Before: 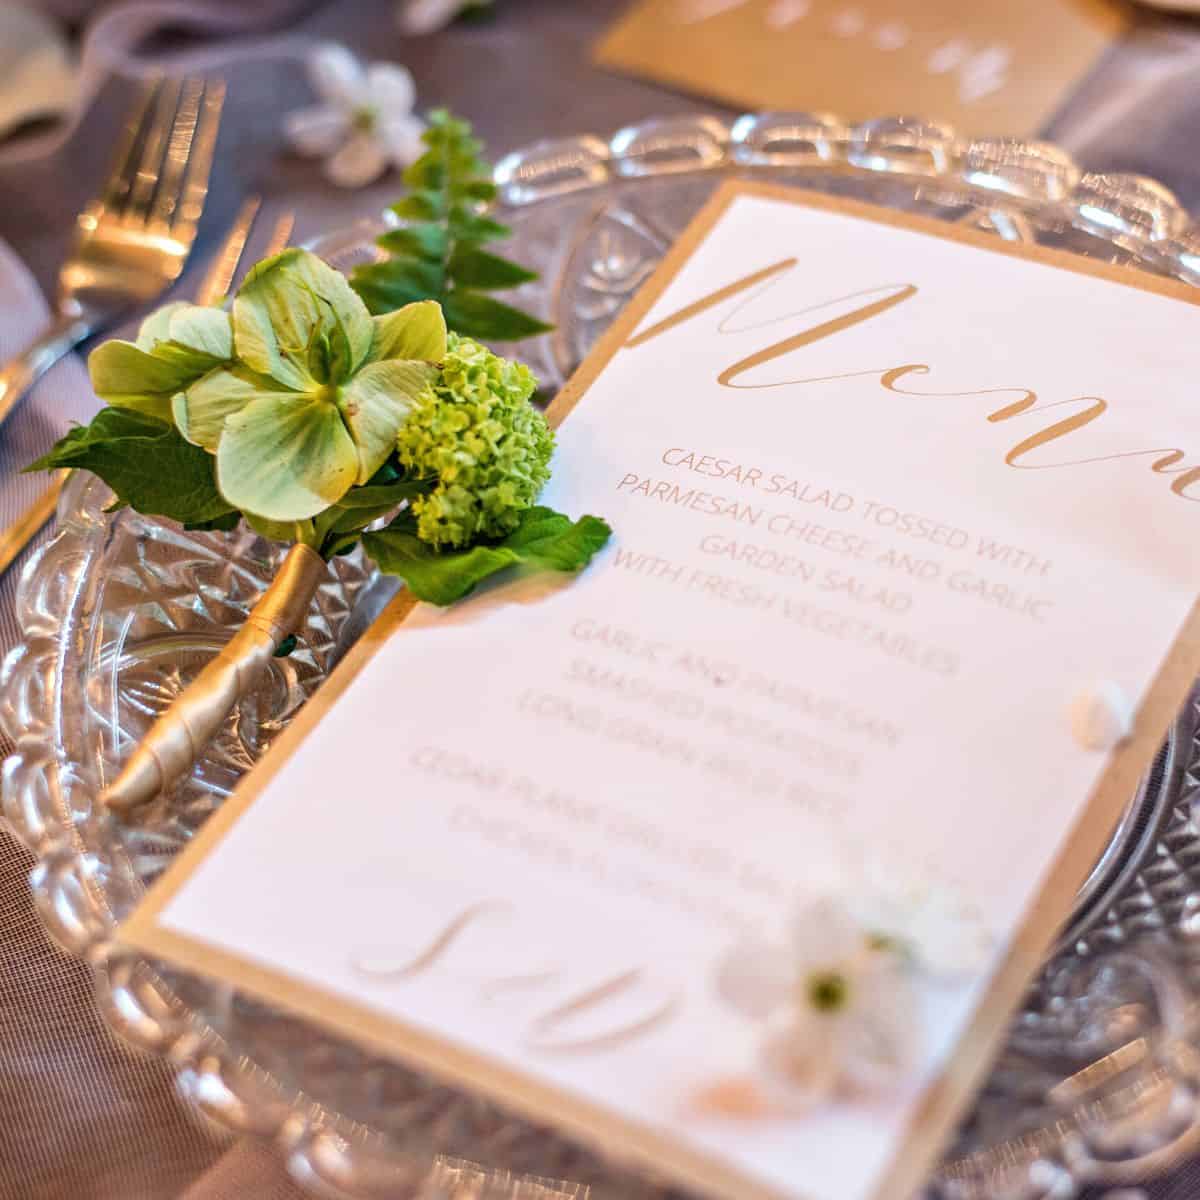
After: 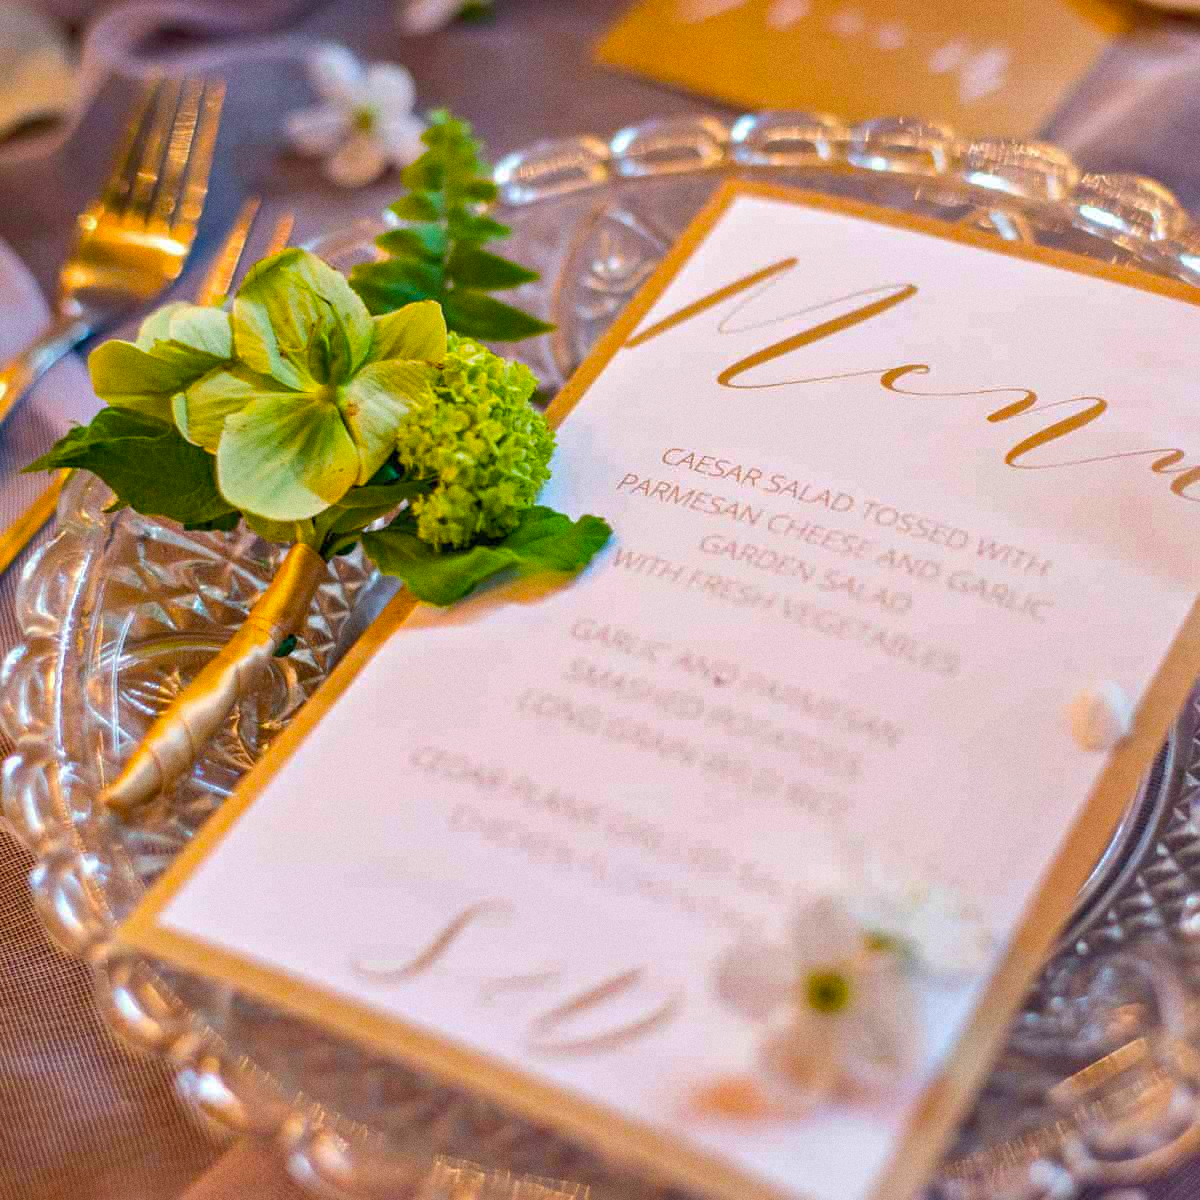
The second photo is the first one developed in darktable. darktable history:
shadows and highlights: on, module defaults
grain: coarseness 0.09 ISO
color balance rgb: linear chroma grading › global chroma 15%, perceptual saturation grading › global saturation 30%
